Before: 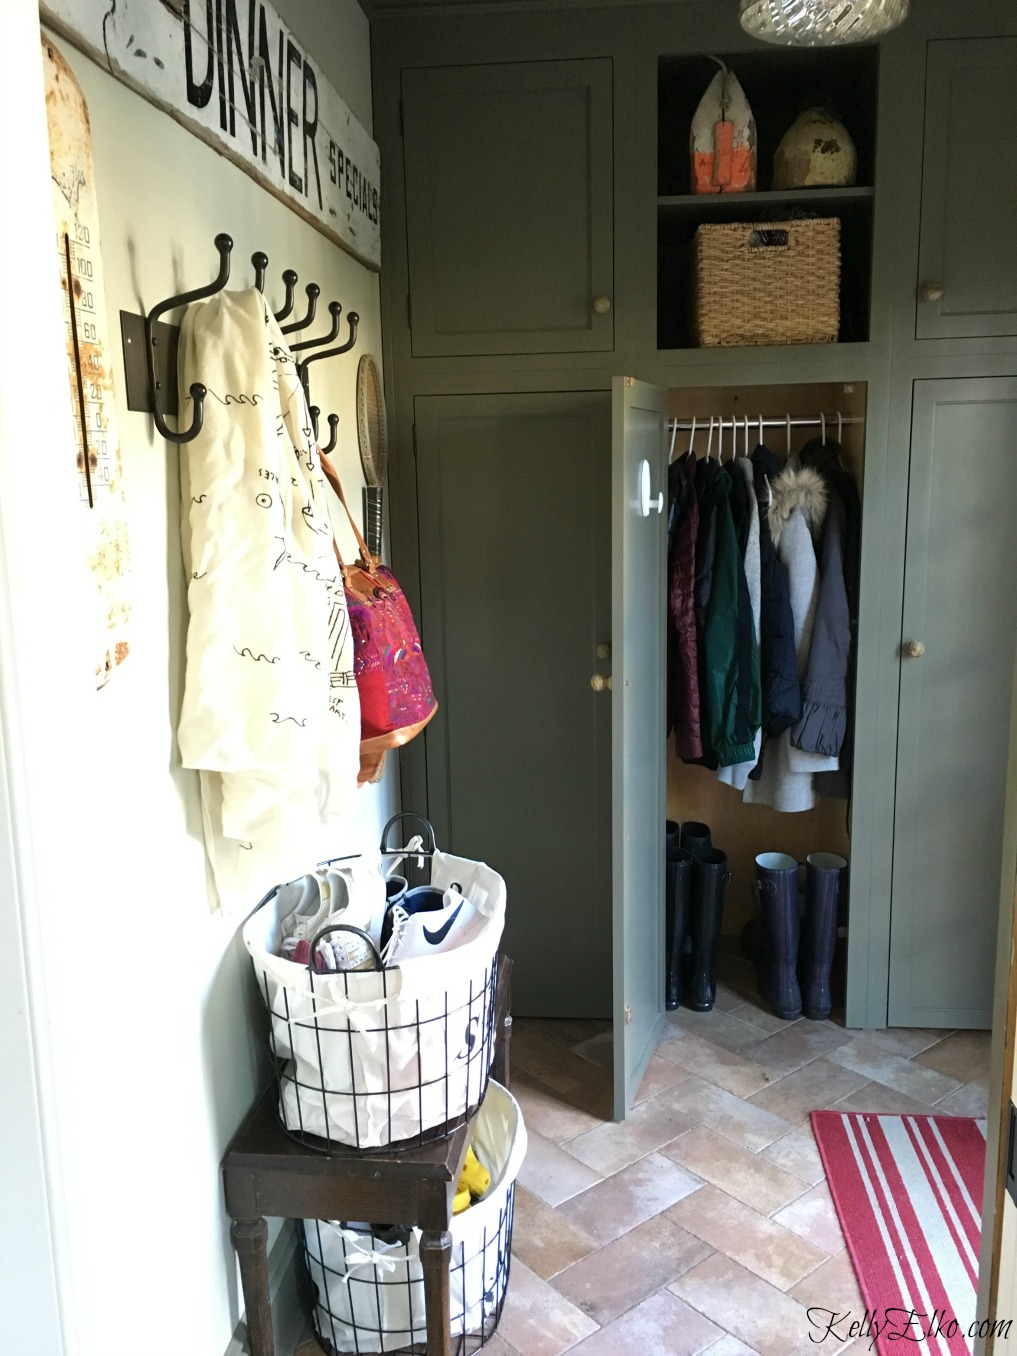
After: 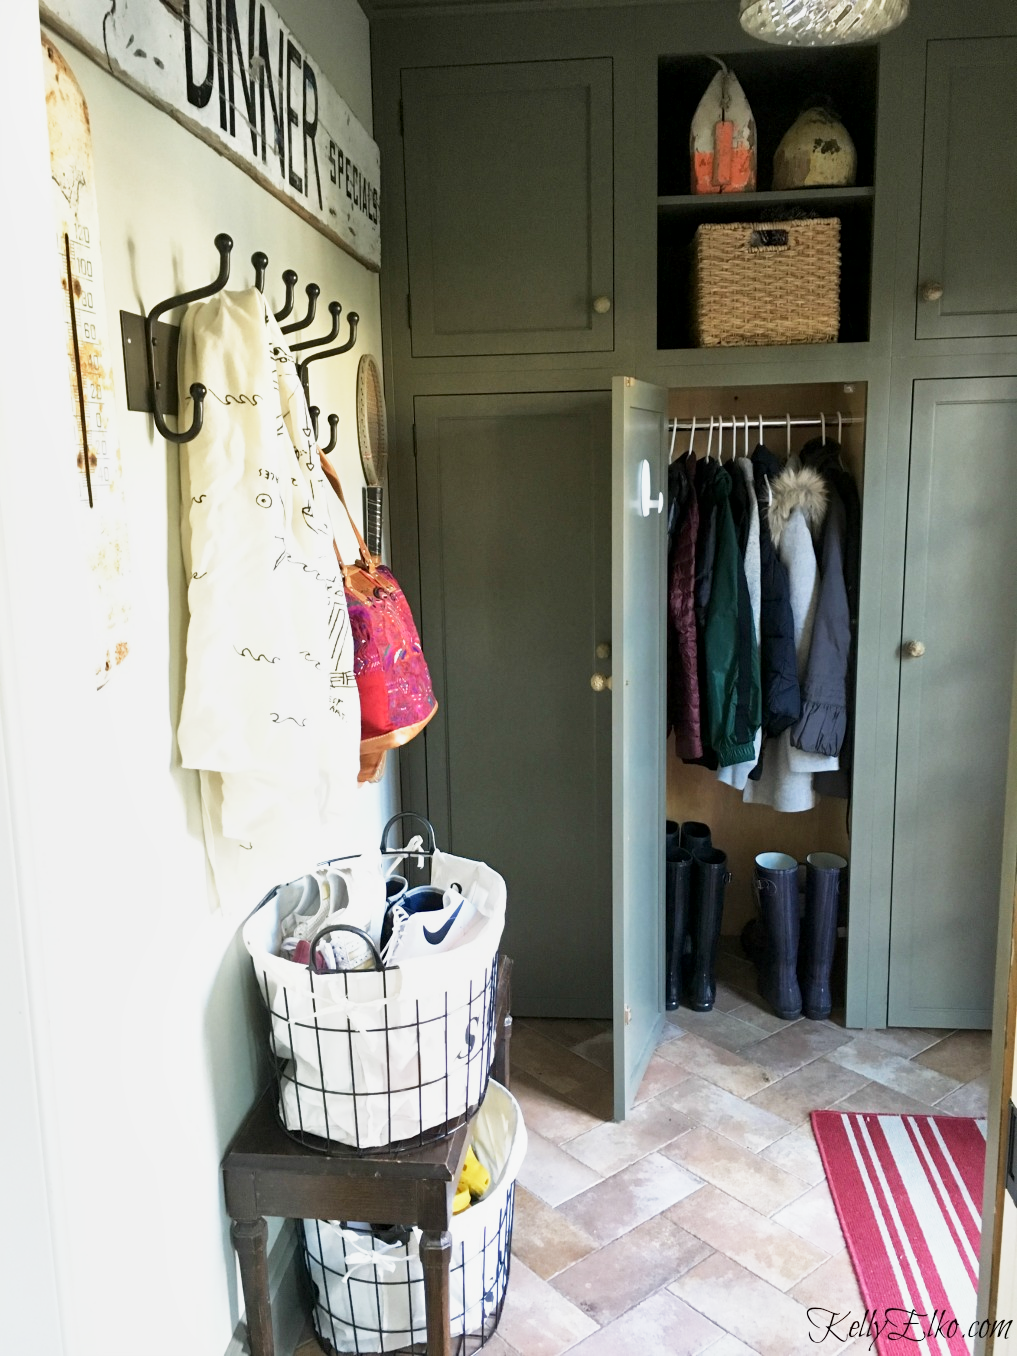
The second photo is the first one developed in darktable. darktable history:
local contrast: mode bilateral grid, contrast 20, coarseness 50, detail 132%, midtone range 0.2
base curve: curves: ch0 [(0, 0) (0.088, 0.125) (0.176, 0.251) (0.354, 0.501) (0.613, 0.749) (1, 0.877)], preserve colors none
